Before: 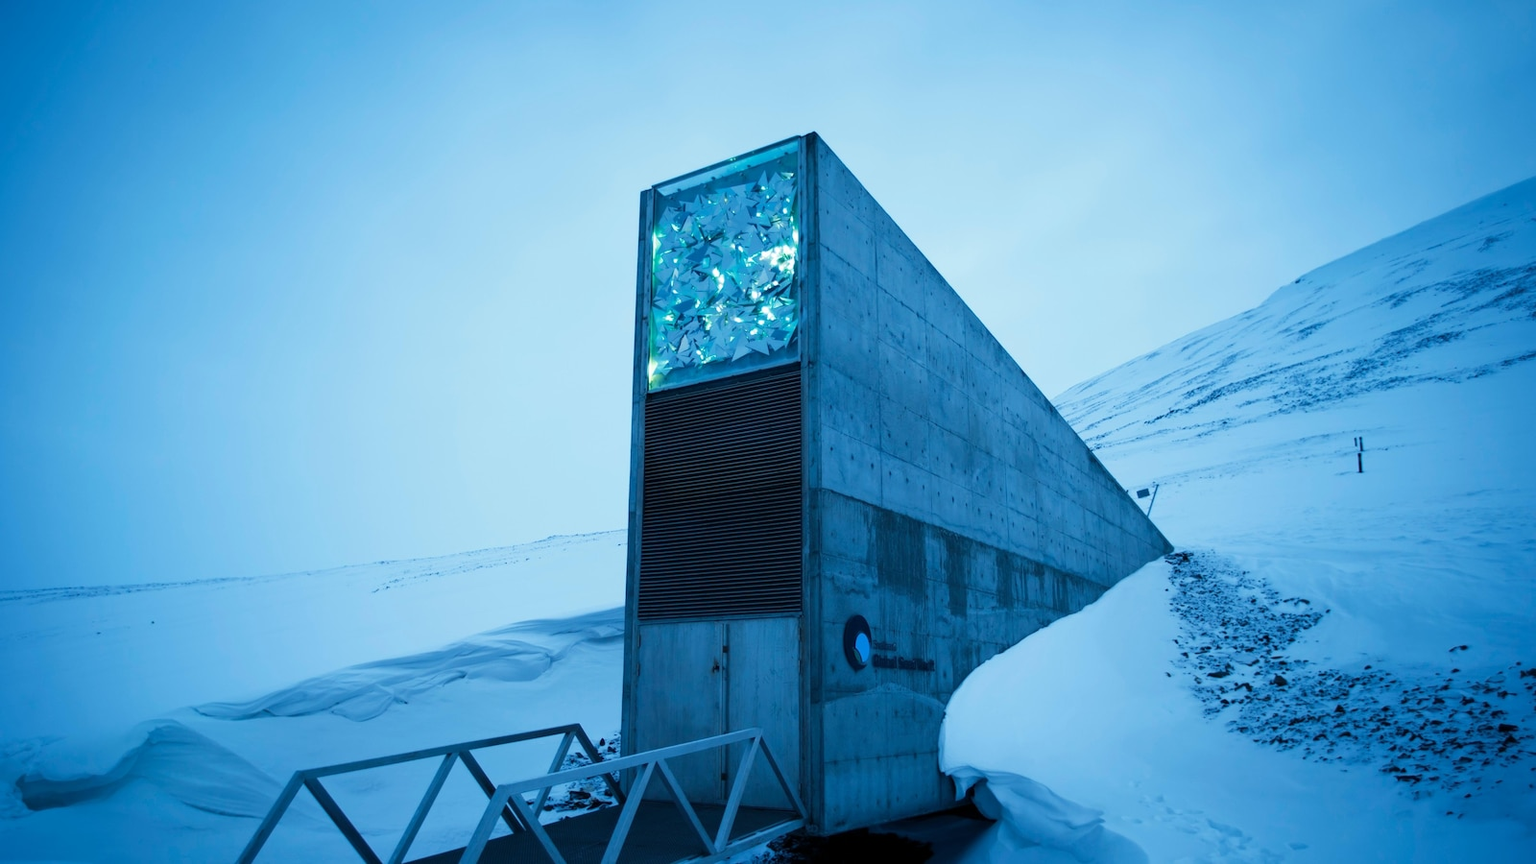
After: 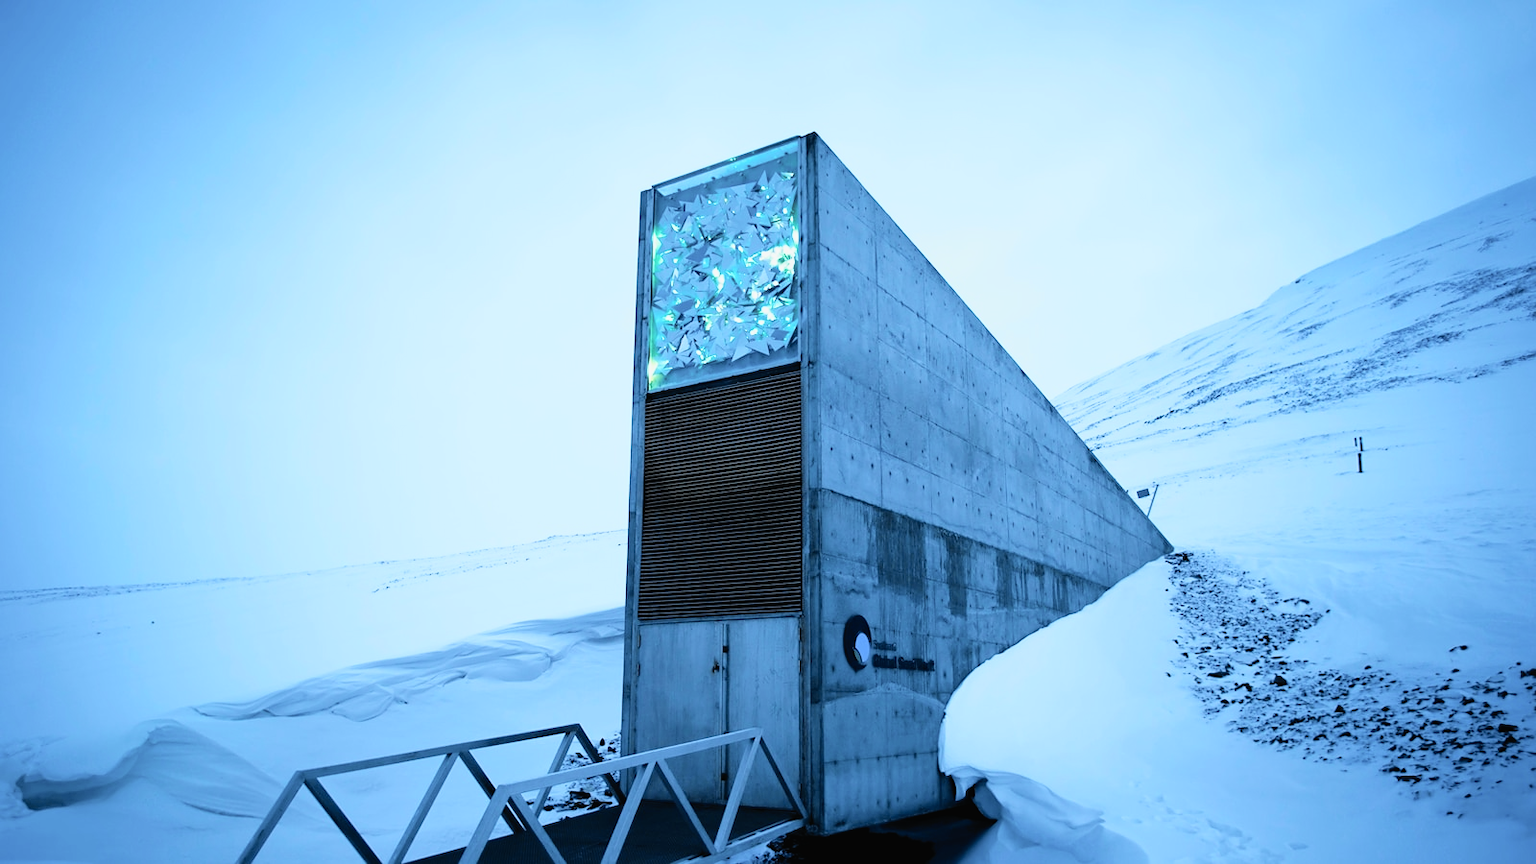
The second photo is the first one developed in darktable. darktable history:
filmic rgb: black relative exposure -5.83 EV, white relative exposure 3.4 EV, hardness 3.68
exposure: black level correction 0, exposure 0.5 EV, compensate exposure bias true, compensate highlight preservation false
sharpen: radius 1.559, amount 0.373, threshold 1.271
tone curve: curves: ch0 [(0, 0.013) (0.129, 0.1) (0.327, 0.382) (0.489, 0.573) (0.66, 0.748) (0.858, 0.926) (1, 0.977)]; ch1 [(0, 0) (0.353, 0.344) (0.45, 0.46) (0.498, 0.498) (0.521, 0.512) (0.563, 0.559) (0.592, 0.578) (0.647, 0.657) (1, 1)]; ch2 [(0, 0) (0.333, 0.346) (0.375, 0.375) (0.424, 0.43) (0.476, 0.492) (0.502, 0.502) (0.524, 0.531) (0.579, 0.61) (0.612, 0.644) (0.66, 0.715) (1, 1)], color space Lab, independent channels, preserve colors none
